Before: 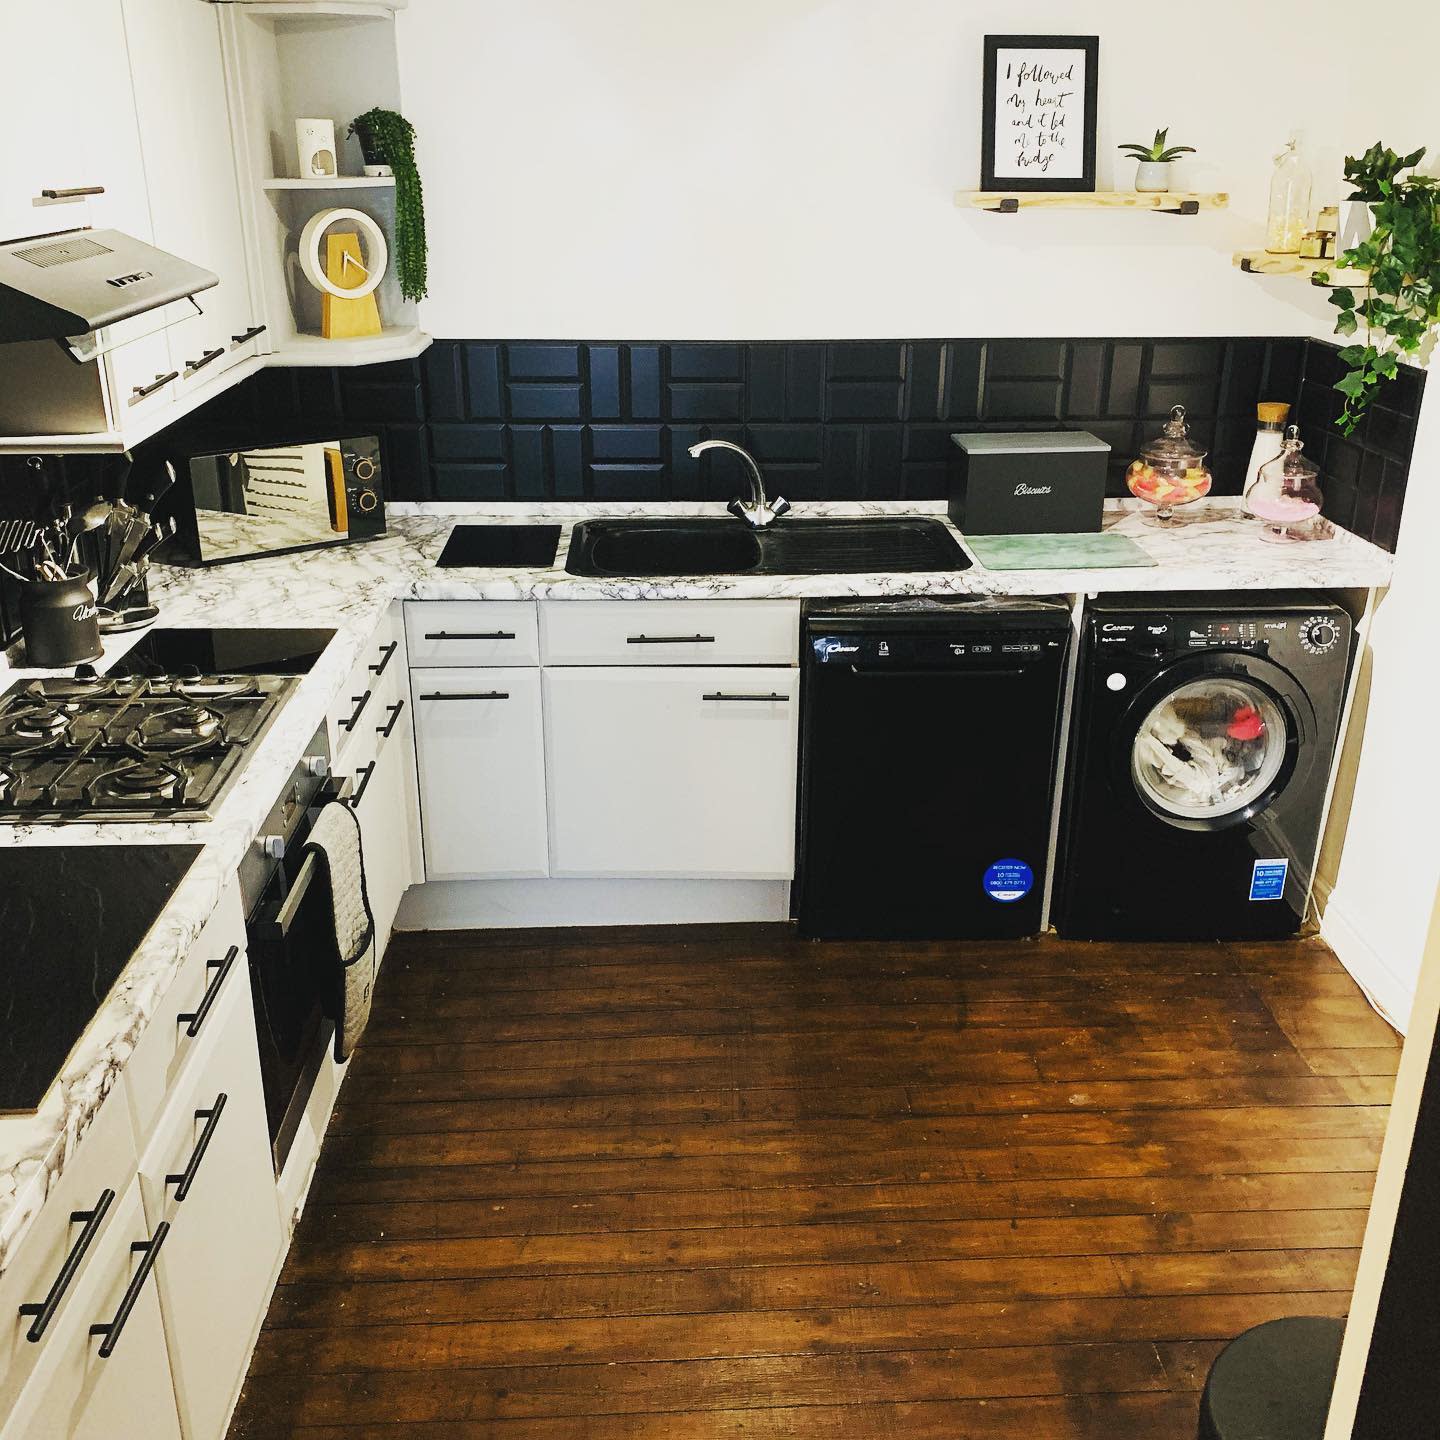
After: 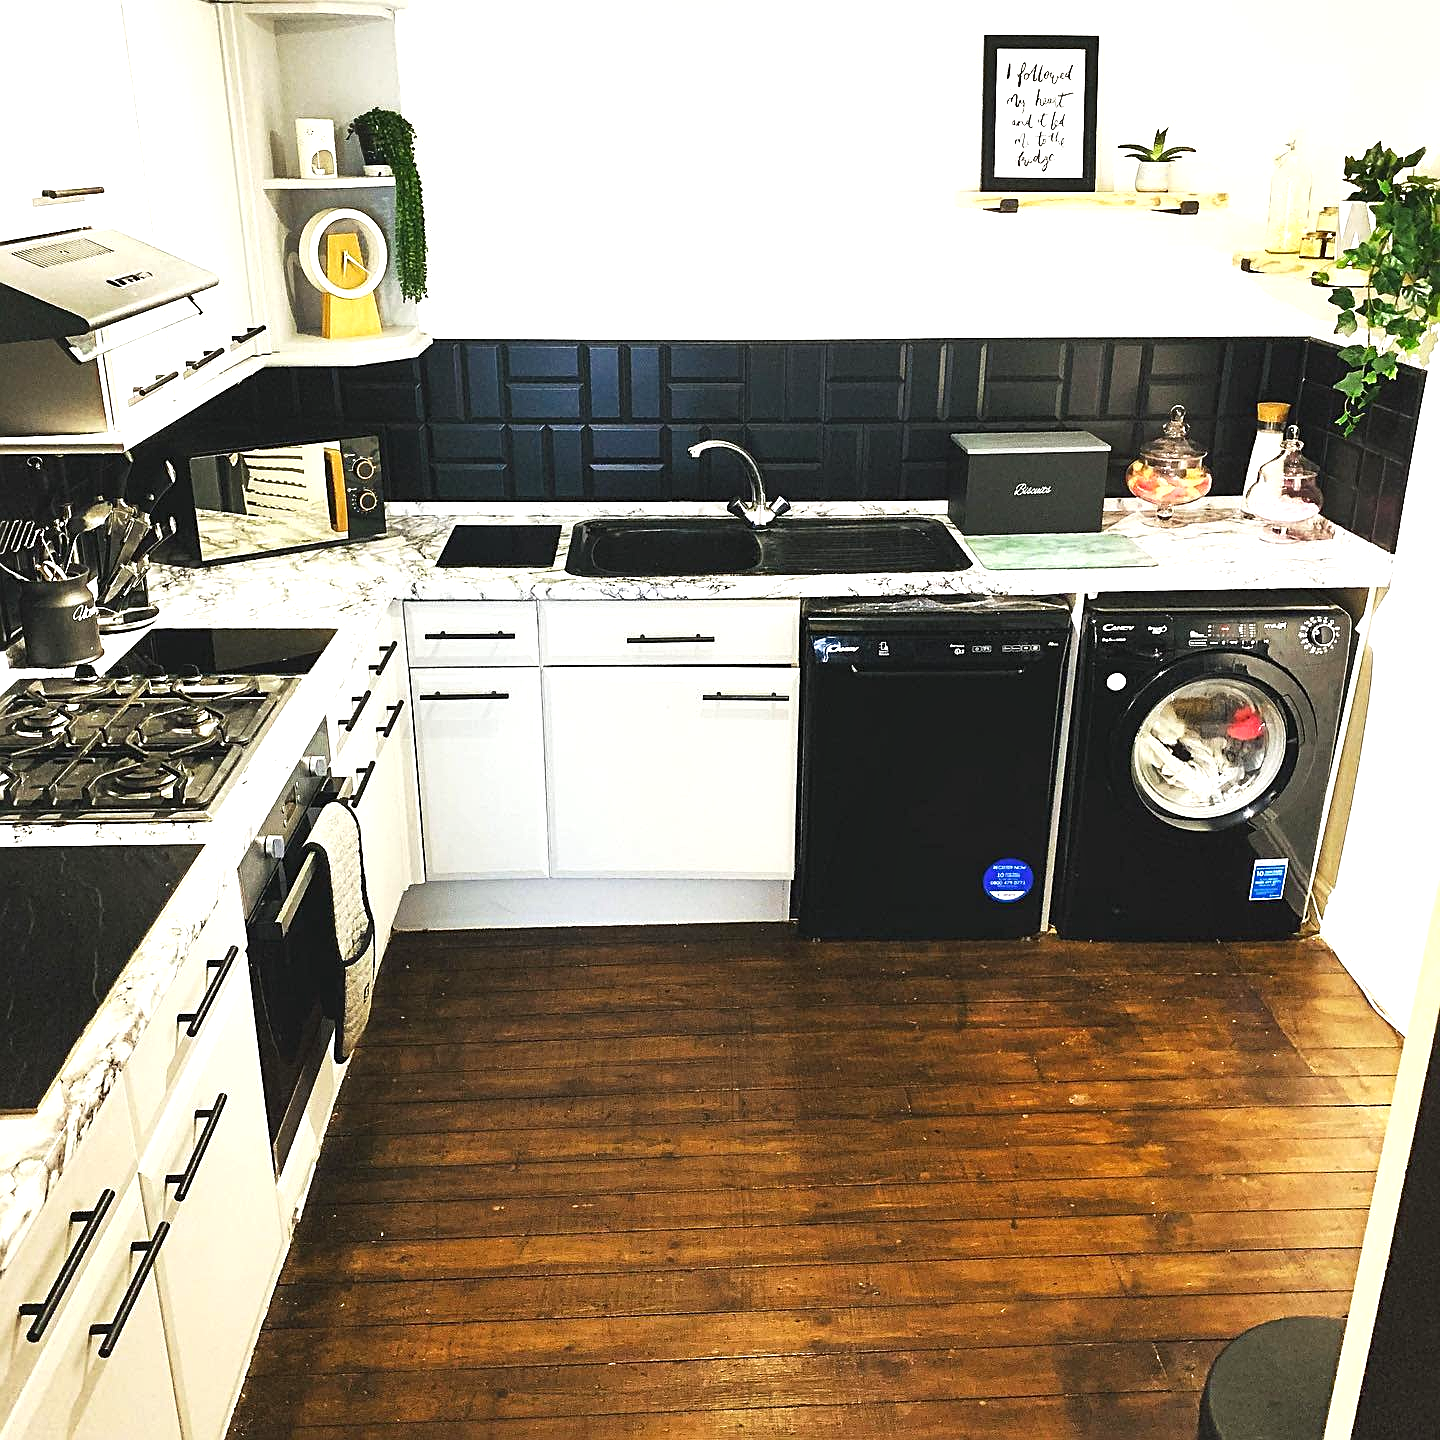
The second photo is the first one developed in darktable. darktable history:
sharpen: on, module defaults
shadows and highlights: shadows 36.16, highlights -27.02, soften with gaussian
exposure: black level correction 0, exposure 0.696 EV, compensate highlight preservation false
